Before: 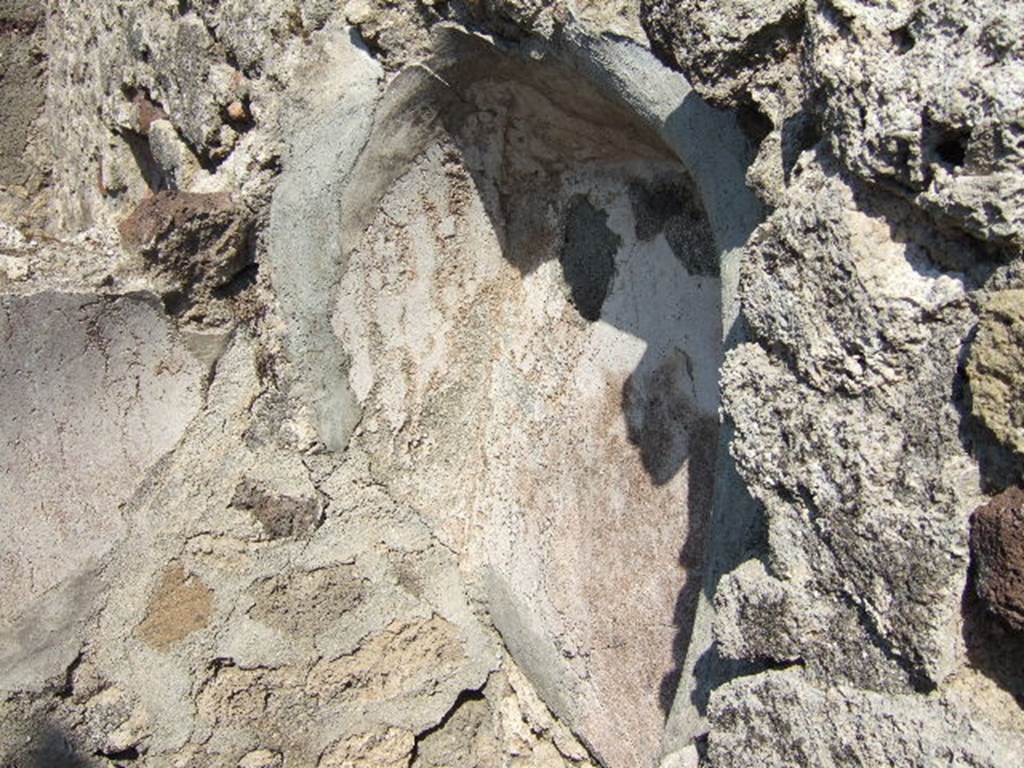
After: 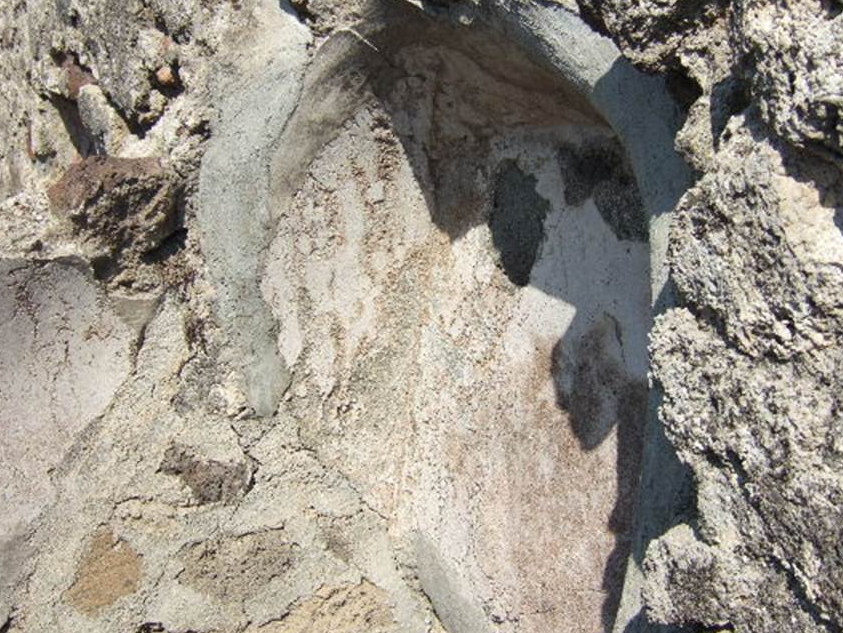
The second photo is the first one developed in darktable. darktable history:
crop and rotate: left 7.028%, top 4.574%, right 10.623%, bottom 12.954%
